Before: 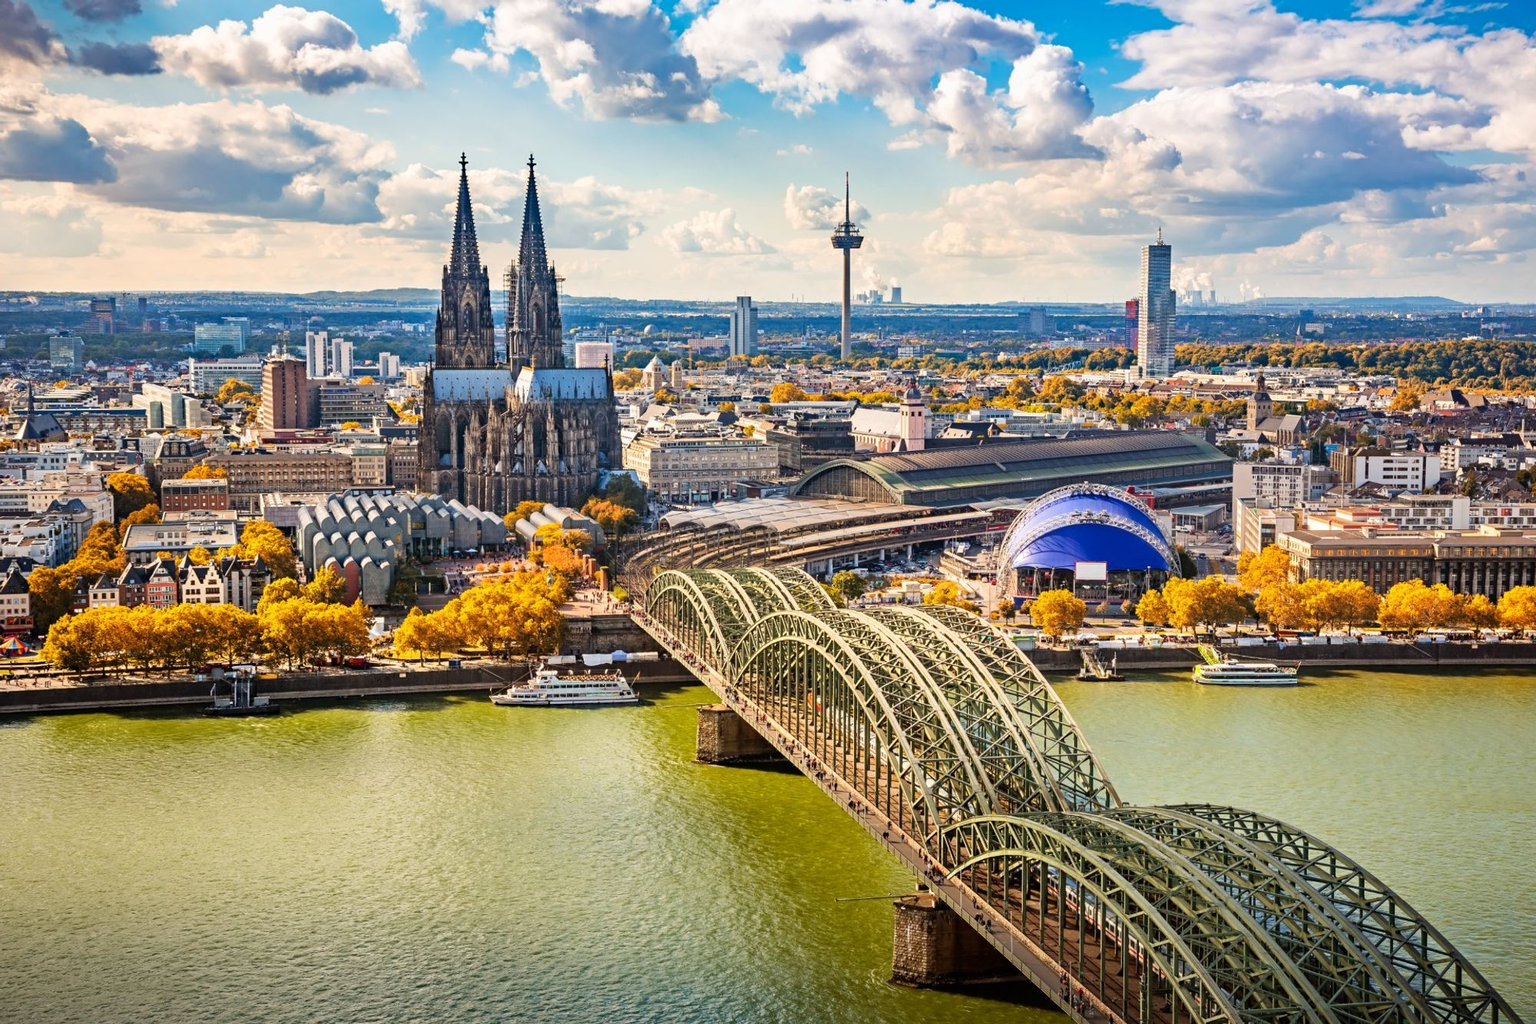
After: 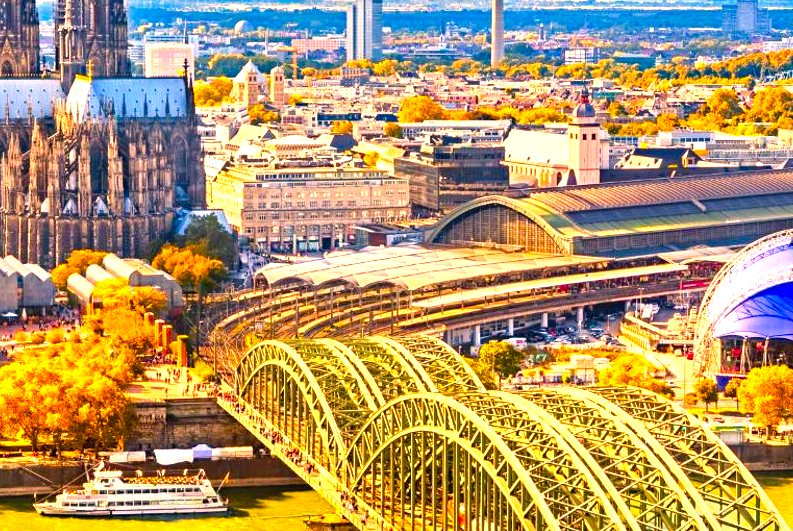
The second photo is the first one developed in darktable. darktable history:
contrast brightness saturation: saturation 0.099
crop: left 30.236%, top 30.231%, right 30.099%, bottom 29.932%
local contrast: mode bilateral grid, contrast 21, coarseness 49, detail 119%, midtone range 0.2
exposure: black level correction 0, exposure 1.102 EV, compensate highlight preservation false
color correction: highlights a* 11.78, highlights b* 11.69
color balance rgb: highlights gain › chroma 3.09%, highlights gain › hue 60.01°, perceptual saturation grading › global saturation 37.304%, perceptual saturation grading › shadows 35.833%, global vibrance 20%
